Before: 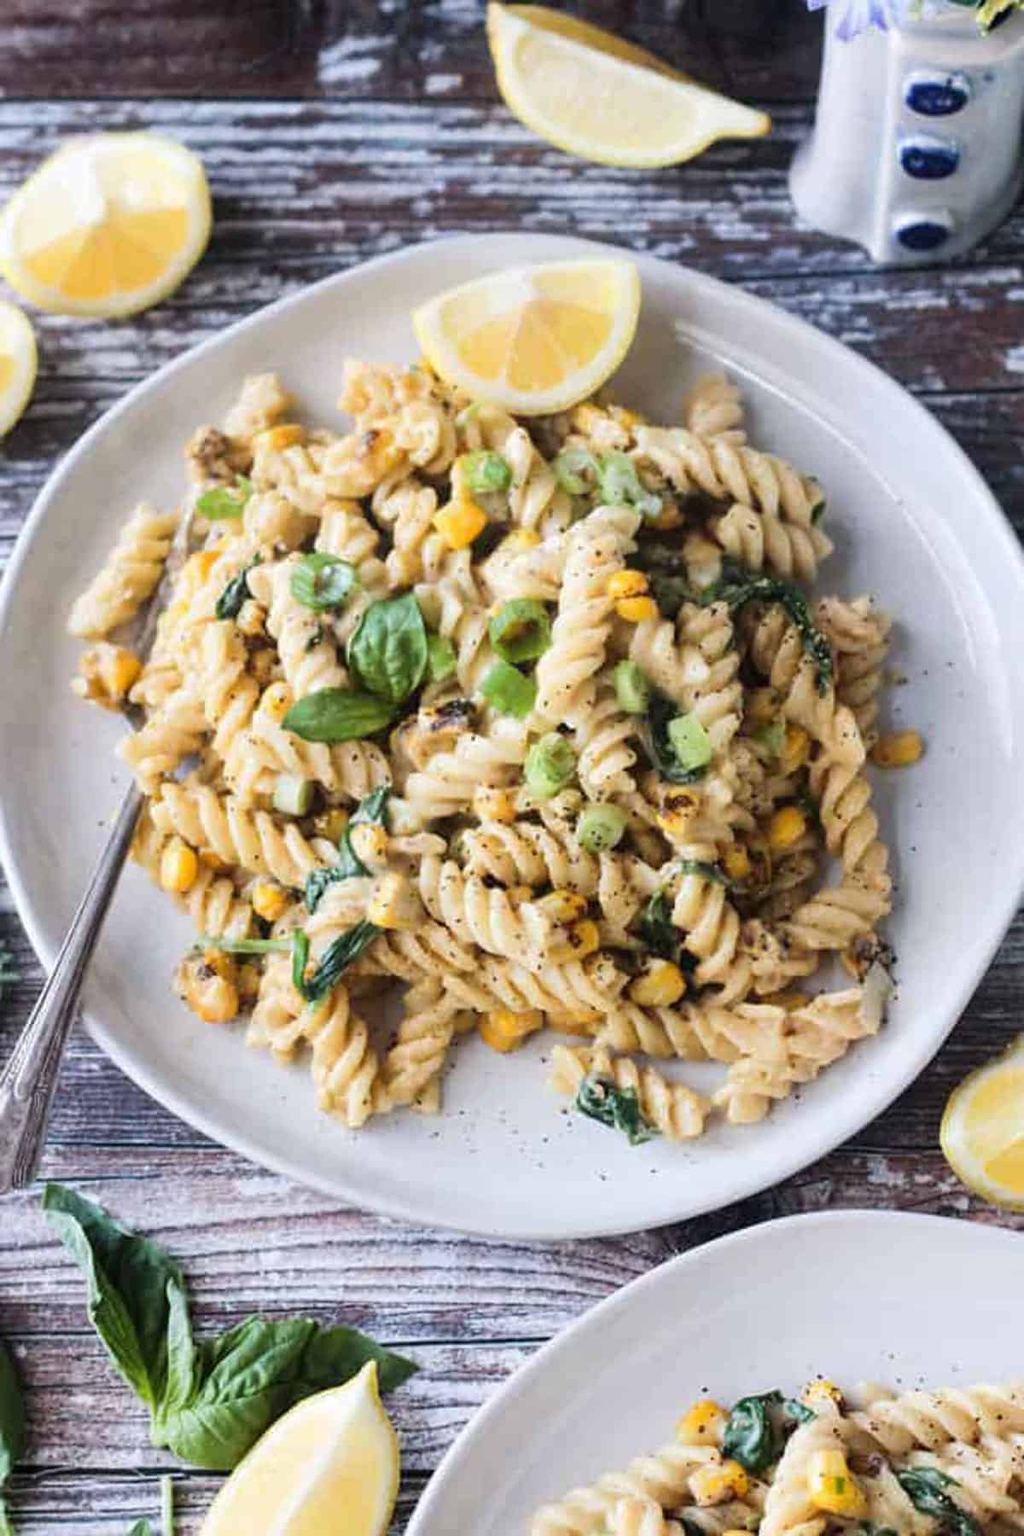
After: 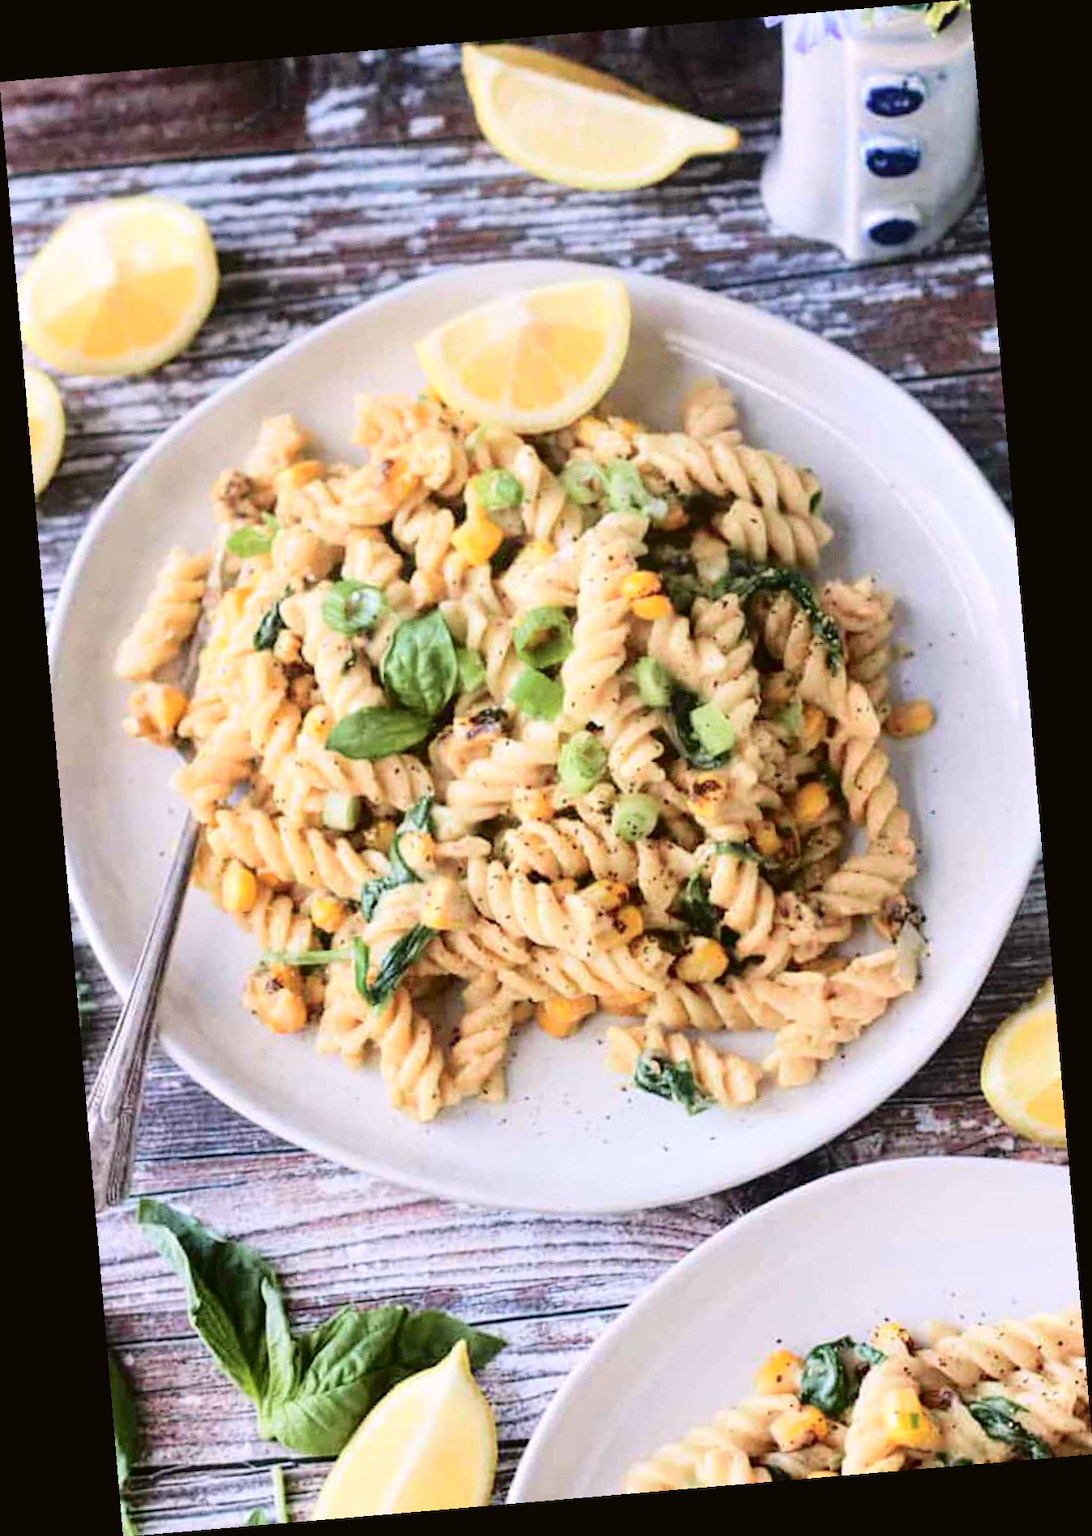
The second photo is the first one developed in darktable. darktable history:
exposure: exposure 0.191 EV, compensate highlight preservation false
color correction: highlights a* 3.12, highlights b* -1.55, shadows a* -0.101, shadows b* 2.52, saturation 0.98
tone curve: curves: ch0 [(0, 0.021) (0.049, 0.044) (0.152, 0.14) (0.328, 0.377) (0.473, 0.543) (0.641, 0.705) (0.868, 0.887) (1, 0.969)]; ch1 [(0, 0) (0.322, 0.328) (0.43, 0.425) (0.474, 0.466) (0.502, 0.503) (0.522, 0.526) (0.564, 0.591) (0.602, 0.632) (0.677, 0.701) (0.859, 0.885) (1, 1)]; ch2 [(0, 0) (0.33, 0.301) (0.447, 0.44) (0.487, 0.496) (0.502, 0.516) (0.535, 0.554) (0.565, 0.598) (0.618, 0.629) (1, 1)], color space Lab, independent channels, preserve colors none
rotate and perspective: rotation -4.86°, automatic cropping off
